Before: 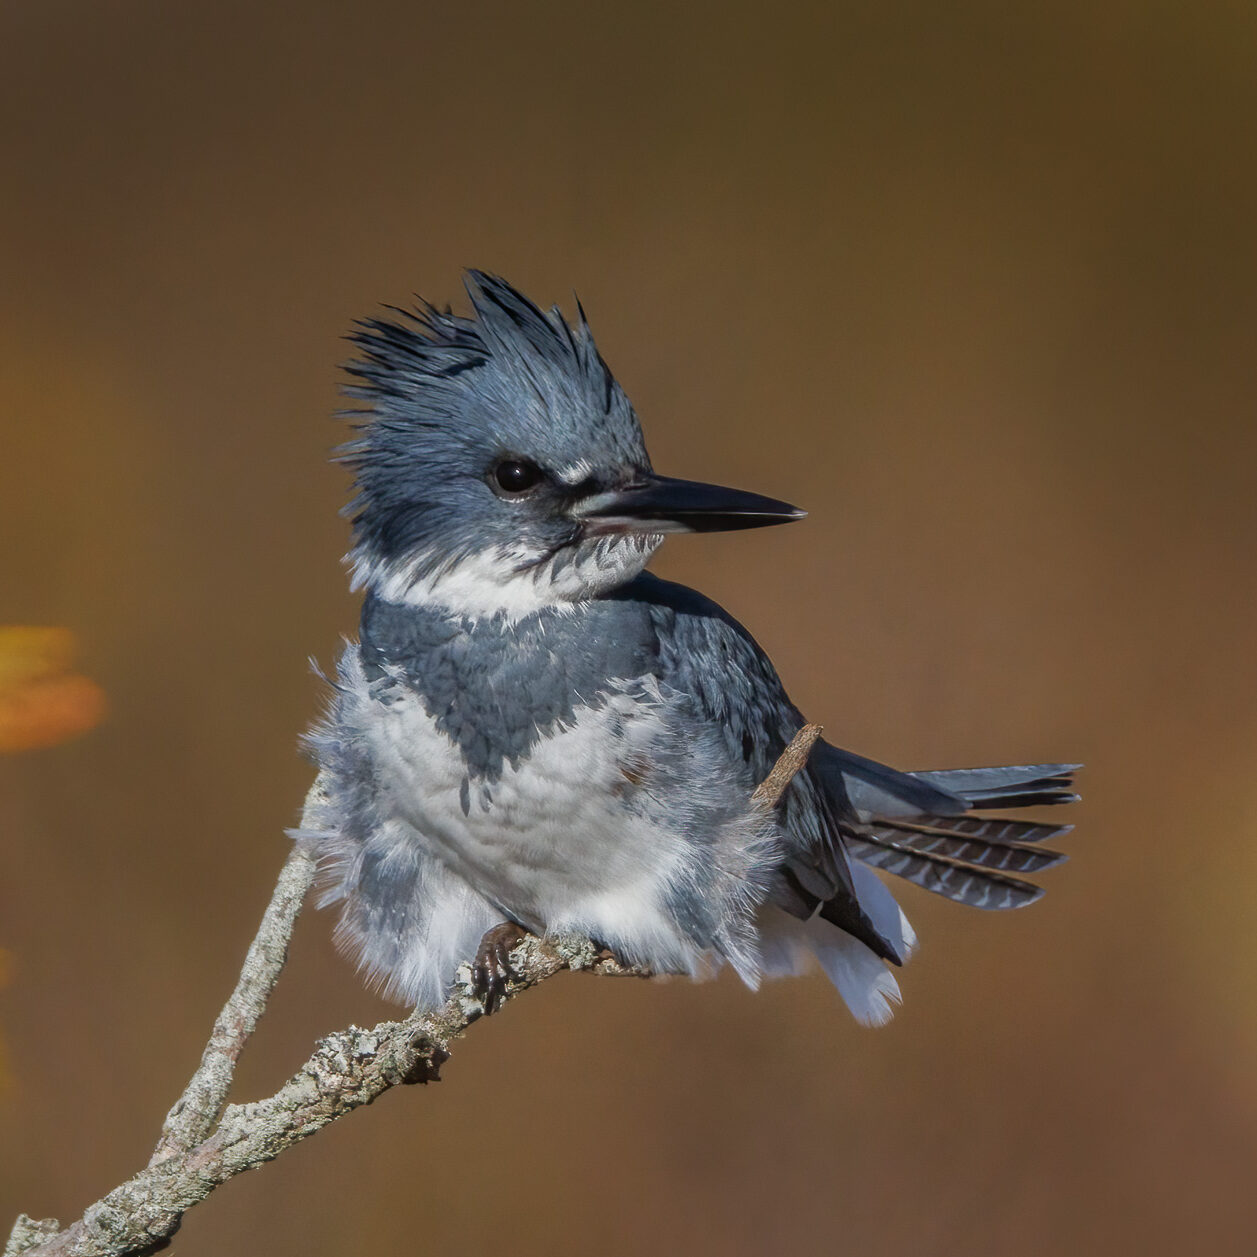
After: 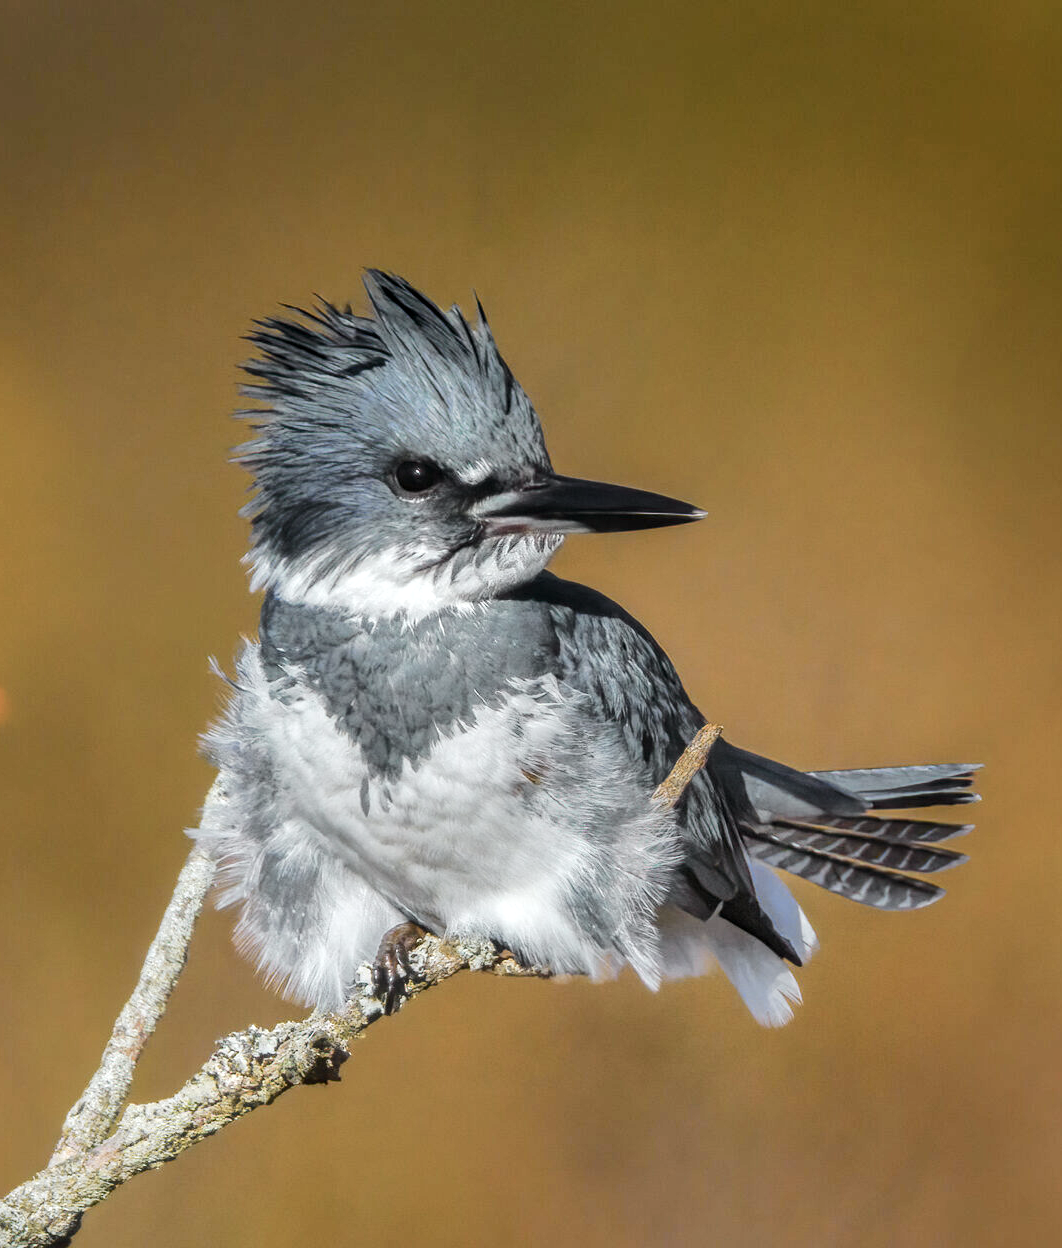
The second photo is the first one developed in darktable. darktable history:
exposure: black level correction -0.002, exposure 0.54 EV, compensate highlight preservation false
local contrast: highlights 61%, shadows 106%, detail 107%, midtone range 0.529
base curve: curves: ch0 [(0, 0) (0.283, 0.295) (1, 1)], preserve colors none
crop: left 8.026%, right 7.374%
tone curve: curves: ch0 [(0, 0) (0.037, 0.011) (0.131, 0.108) (0.279, 0.279) (0.476, 0.554) (0.617, 0.693) (0.704, 0.77) (0.813, 0.852) (0.916, 0.924) (1, 0.993)]; ch1 [(0, 0) (0.318, 0.278) (0.444, 0.427) (0.493, 0.492) (0.508, 0.502) (0.534, 0.529) (0.562, 0.563) (0.626, 0.662) (0.746, 0.764) (1, 1)]; ch2 [(0, 0) (0.316, 0.292) (0.381, 0.37) (0.423, 0.448) (0.476, 0.492) (0.502, 0.498) (0.522, 0.518) (0.533, 0.532) (0.586, 0.631) (0.634, 0.663) (0.7, 0.7) (0.861, 0.808) (1, 0.951)], color space Lab, independent channels, preserve colors none
